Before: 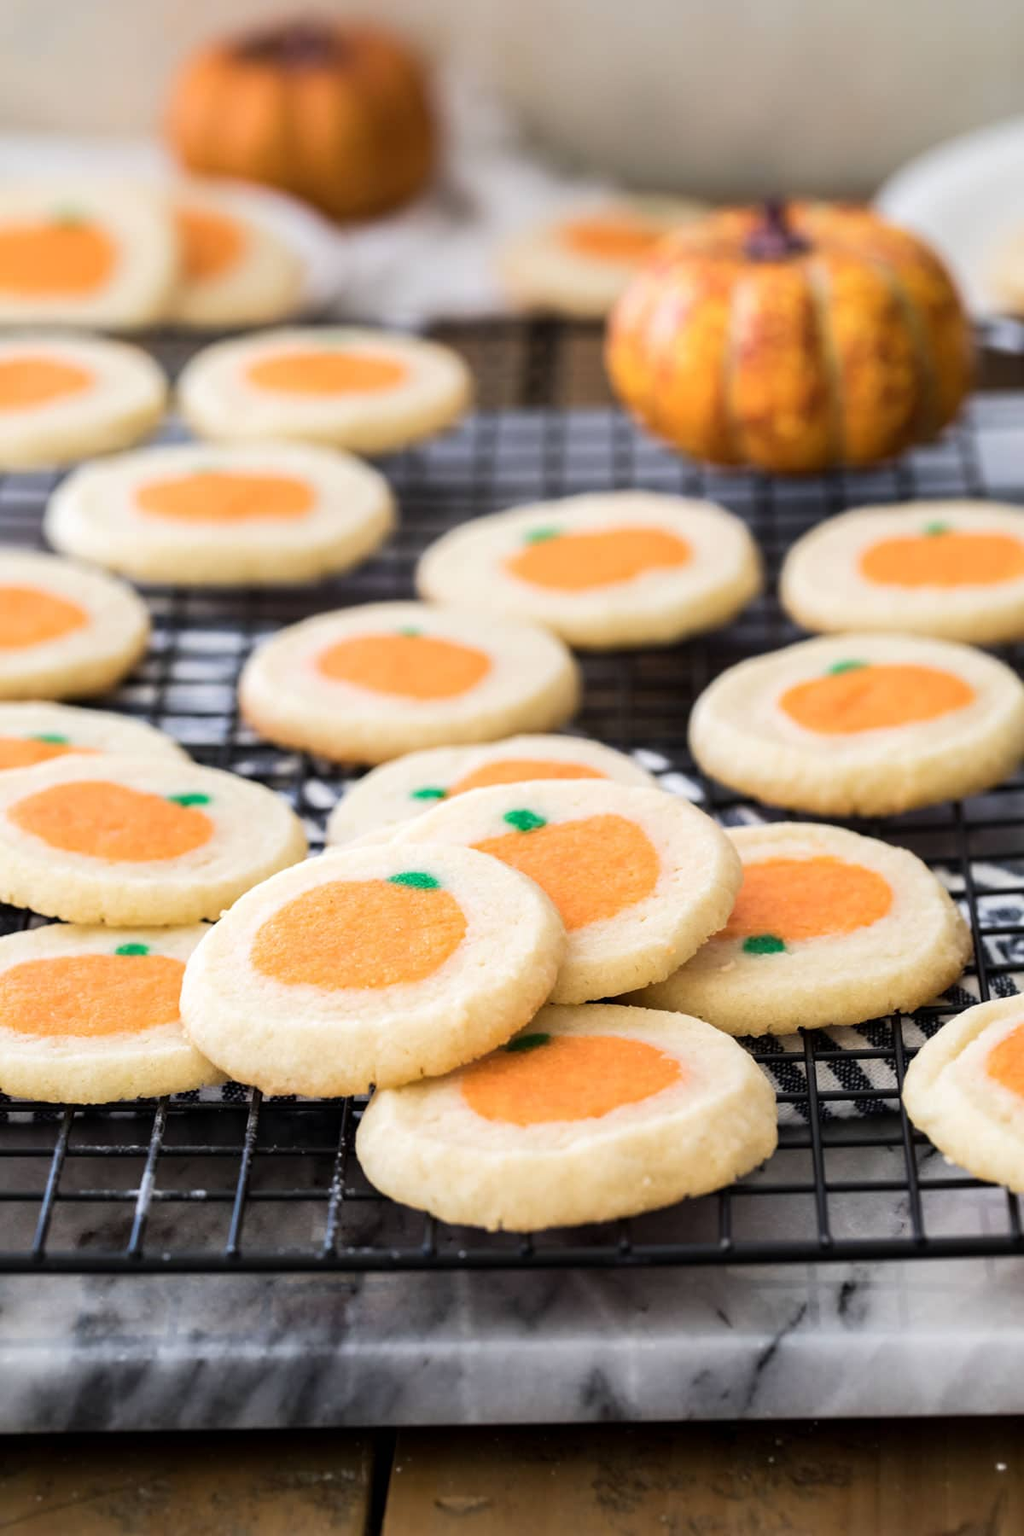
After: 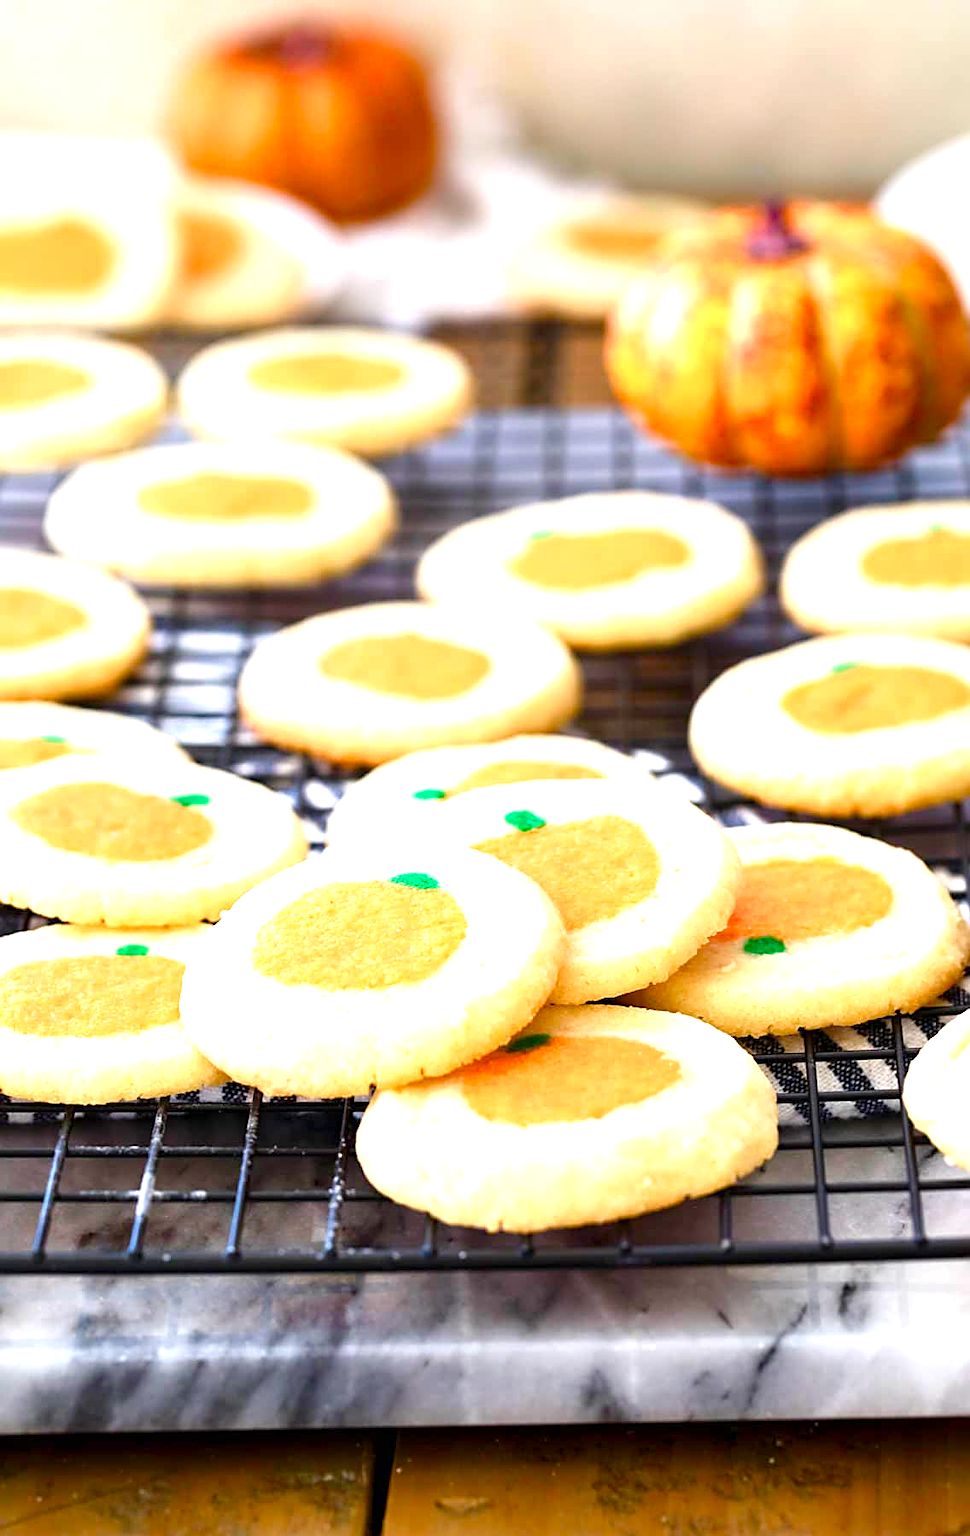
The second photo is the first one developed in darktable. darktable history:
crop and rotate: left 0%, right 5.171%
exposure: exposure 0.608 EV, compensate exposure bias true, compensate highlight preservation false
contrast brightness saturation: saturation 0.516
color balance rgb: shadows lift › hue 86.63°, perceptual saturation grading › global saturation 20%, perceptual saturation grading › highlights -49.534%, perceptual saturation grading › shadows 26.169%, perceptual brilliance grading › global brilliance 10.003%, perceptual brilliance grading › shadows 15.465%
sharpen: on, module defaults
